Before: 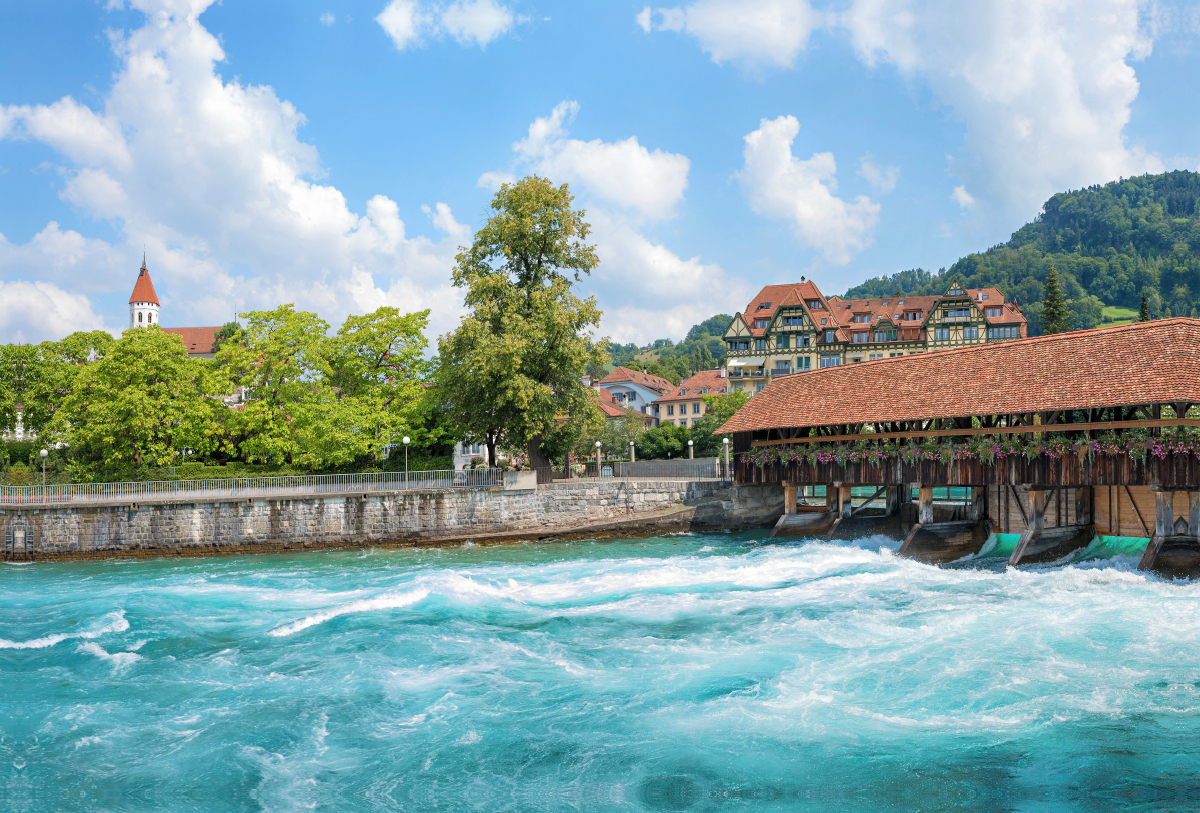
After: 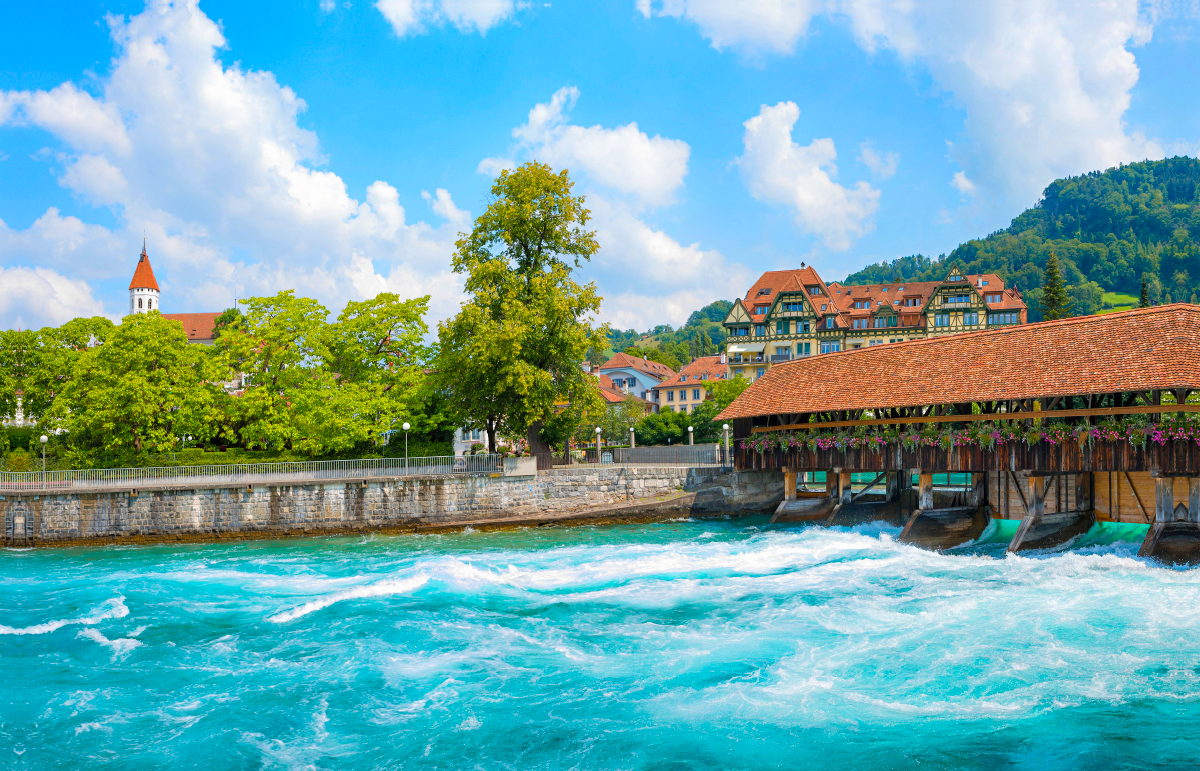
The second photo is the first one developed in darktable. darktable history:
crop and rotate: top 1.929%, bottom 3.205%
color balance rgb: linear chroma grading › global chroma 49.42%, perceptual saturation grading › global saturation -2.268%, perceptual saturation grading › highlights -7.43%, perceptual saturation grading › mid-tones 7.809%, perceptual saturation grading › shadows 3.443%, global vibrance 9.549%
